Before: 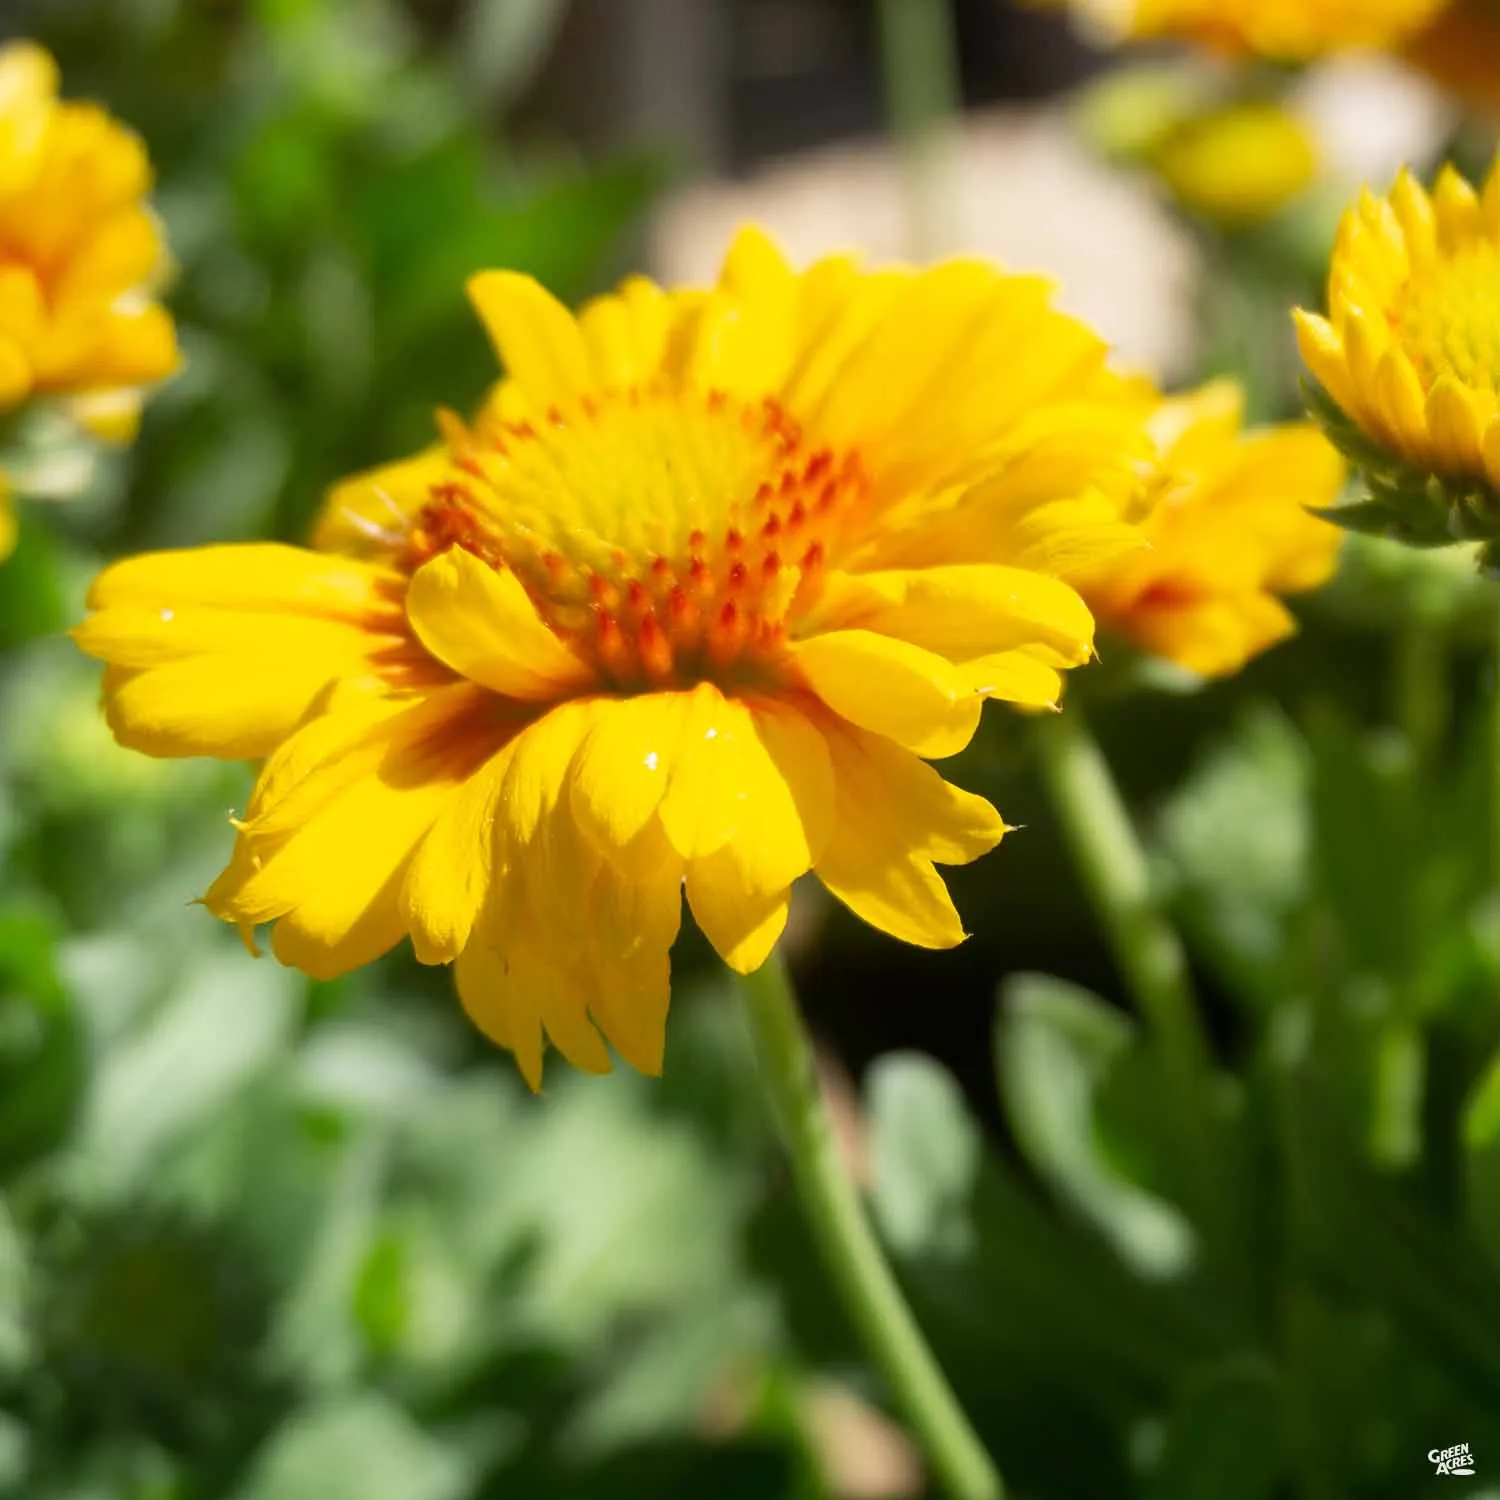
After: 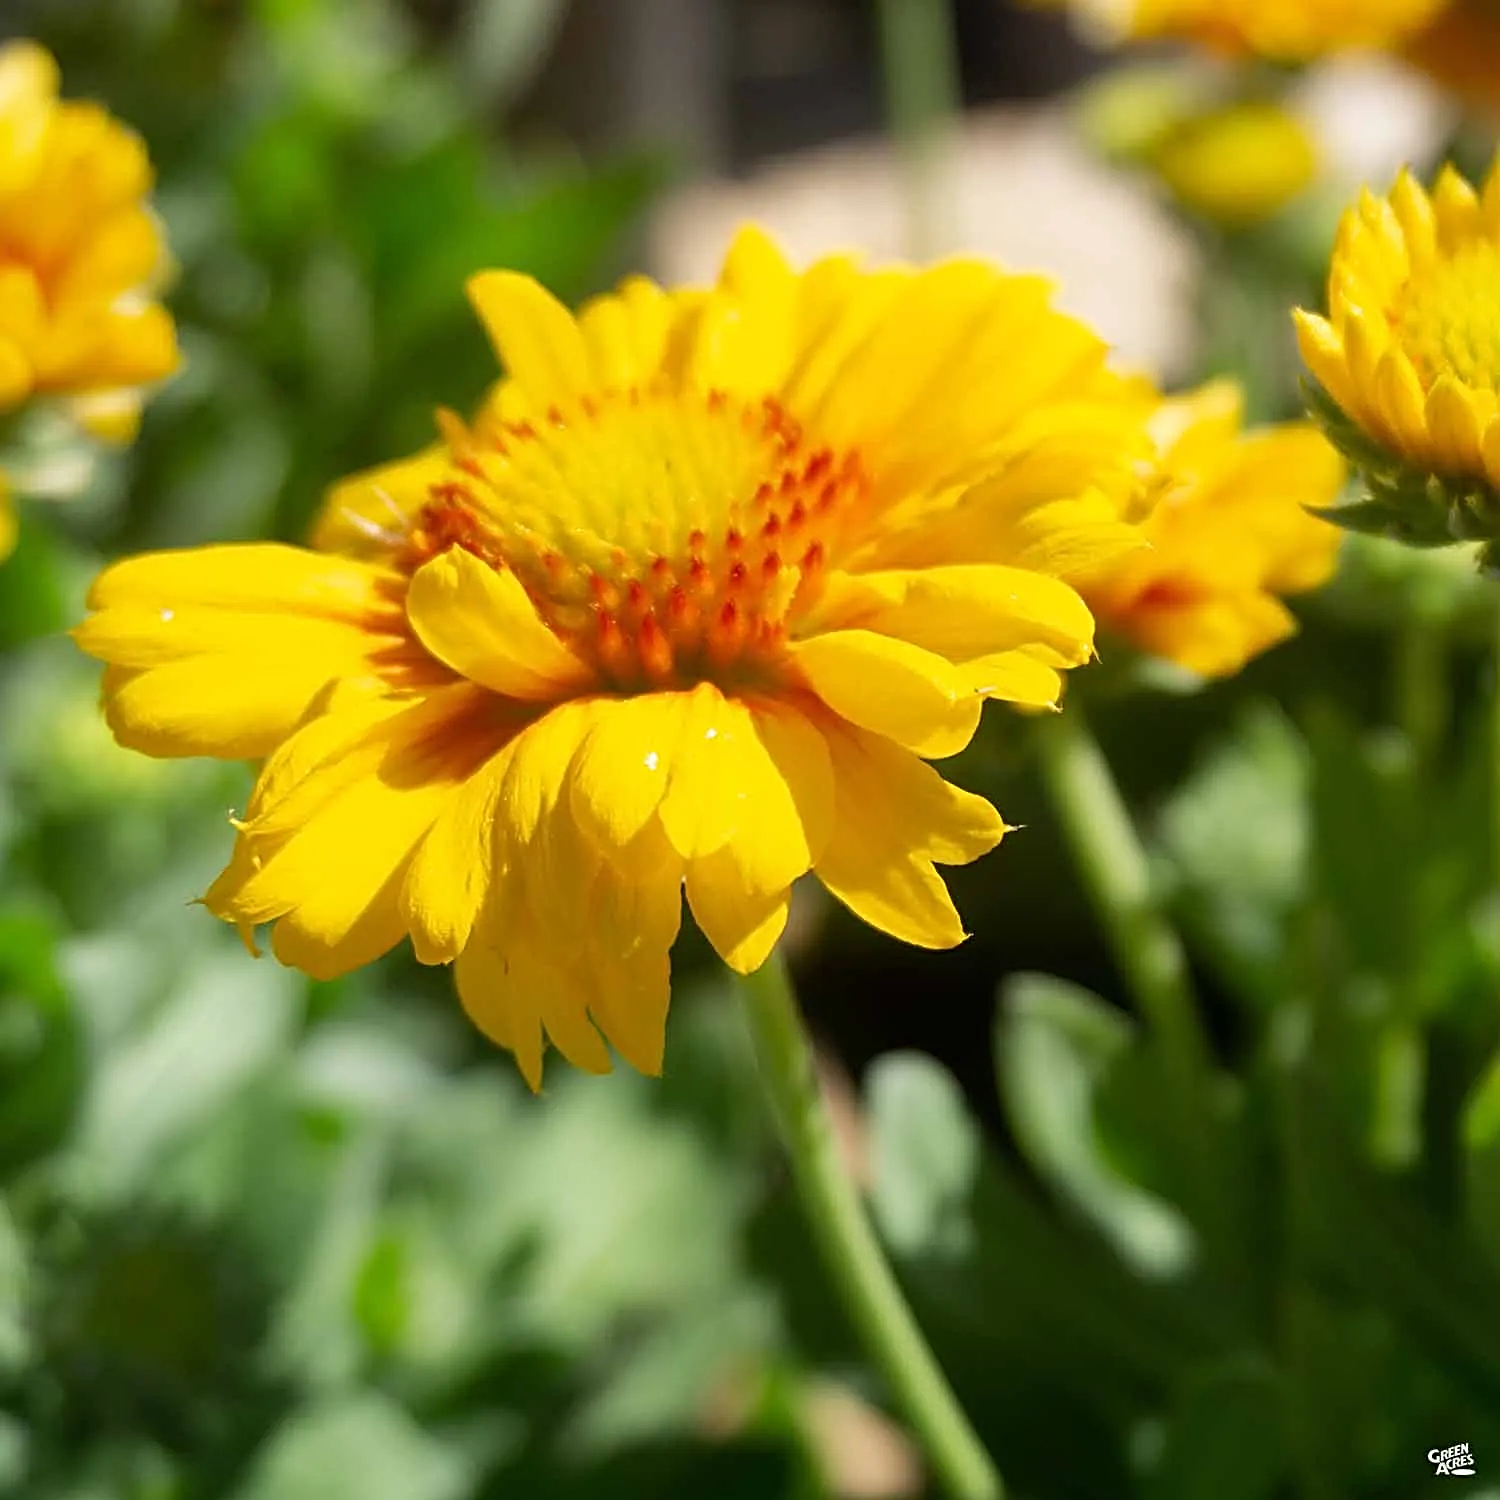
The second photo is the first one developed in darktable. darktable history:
tone equalizer: -8 EV -1.84 EV, -7 EV -1.16 EV, -6 EV -1.62 EV, smoothing diameter 25%, edges refinement/feathering 10, preserve details guided filter
sharpen: radius 3.119
